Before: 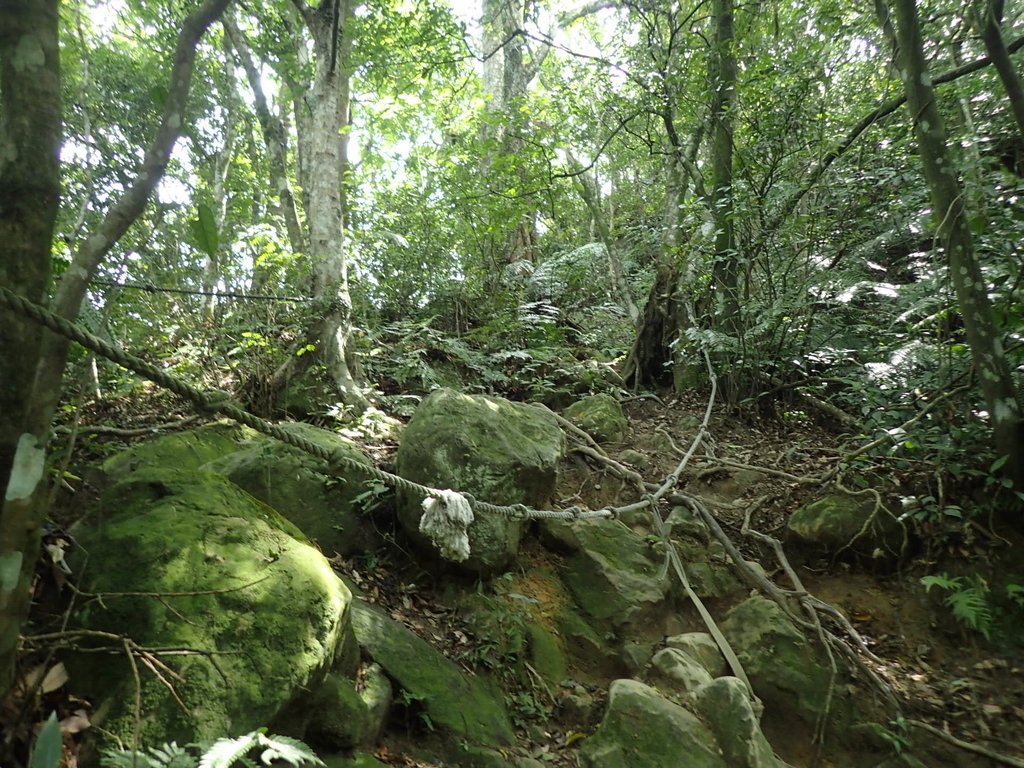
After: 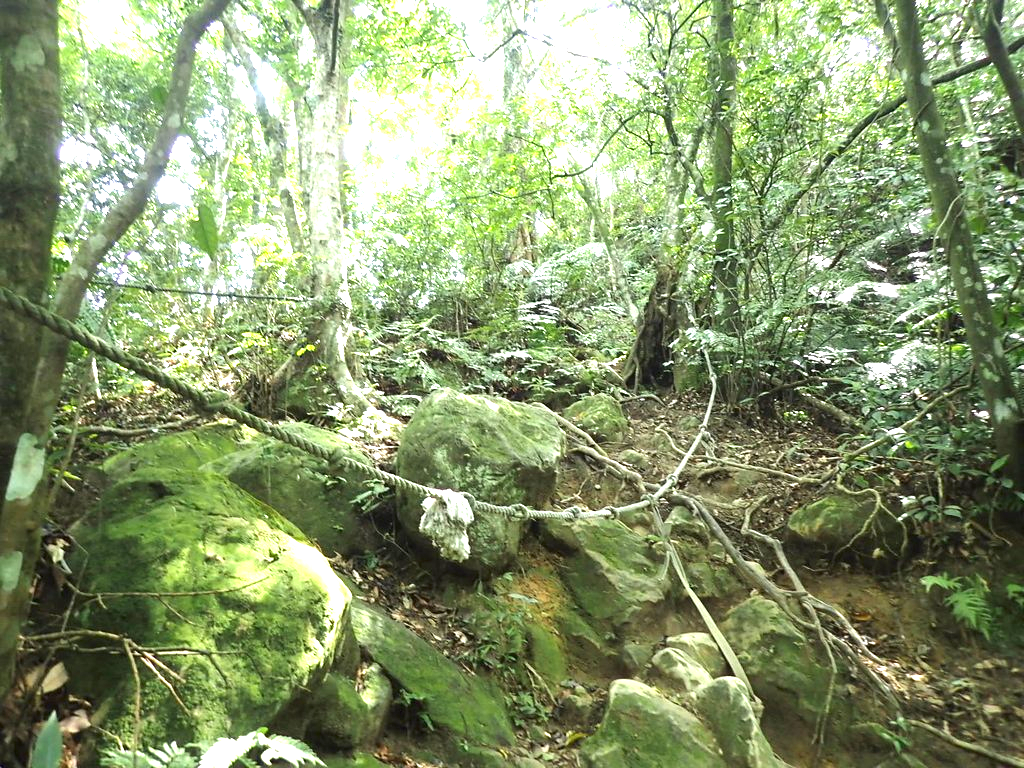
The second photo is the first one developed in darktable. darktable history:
exposure: black level correction 0, exposure 1.62 EV, compensate highlight preservation false
